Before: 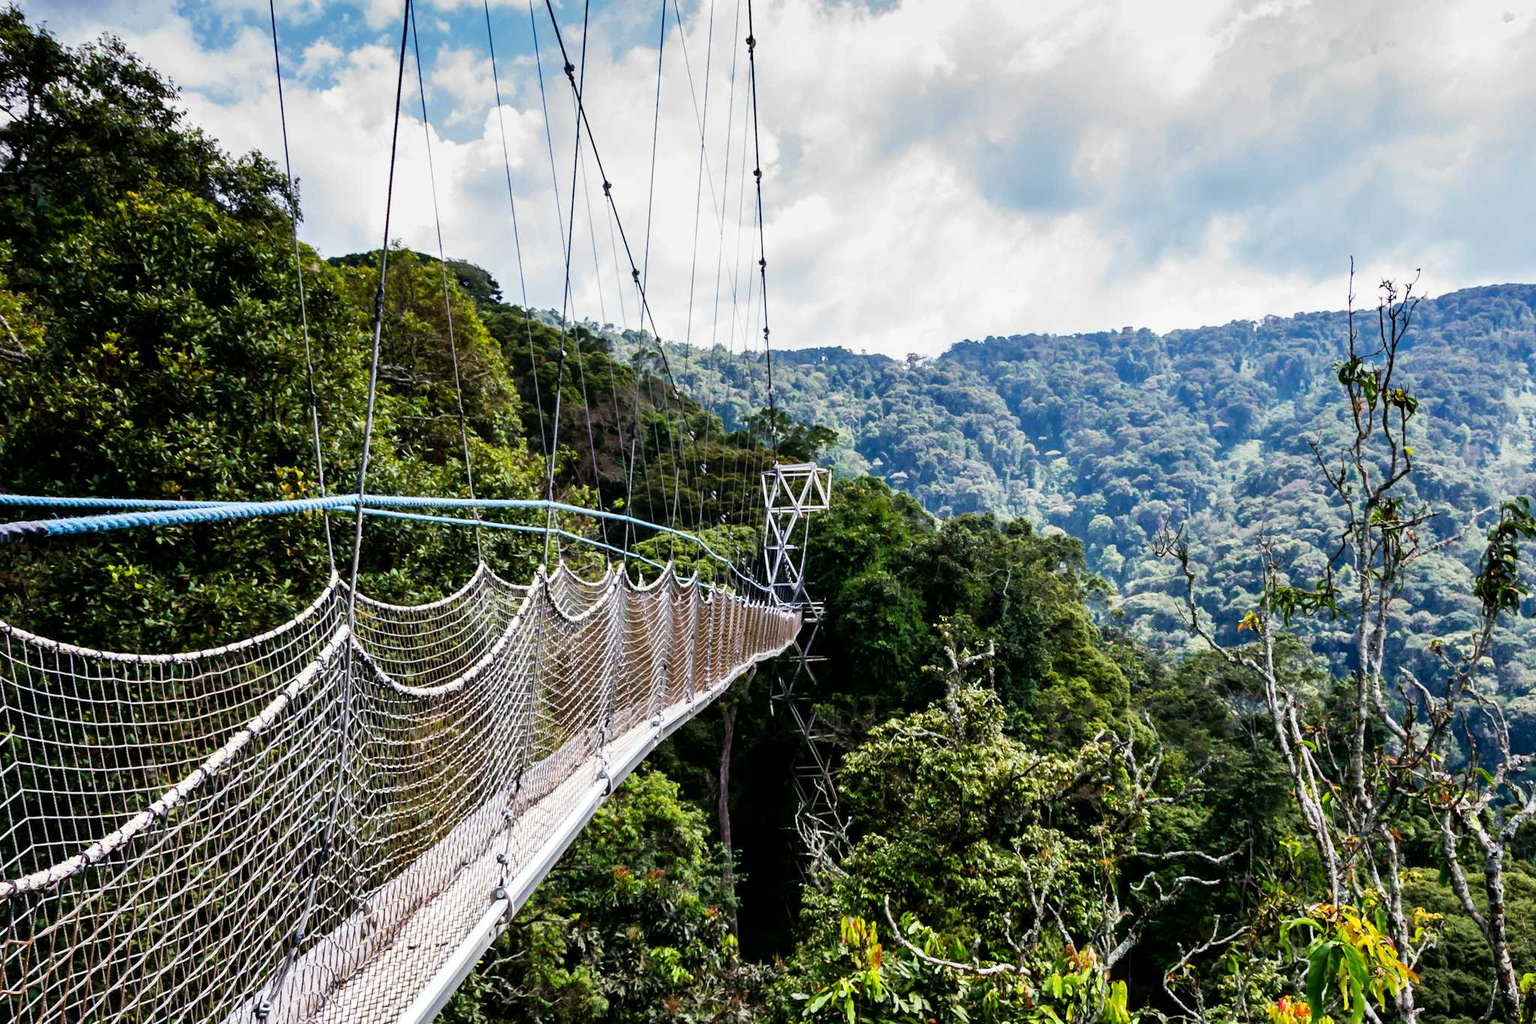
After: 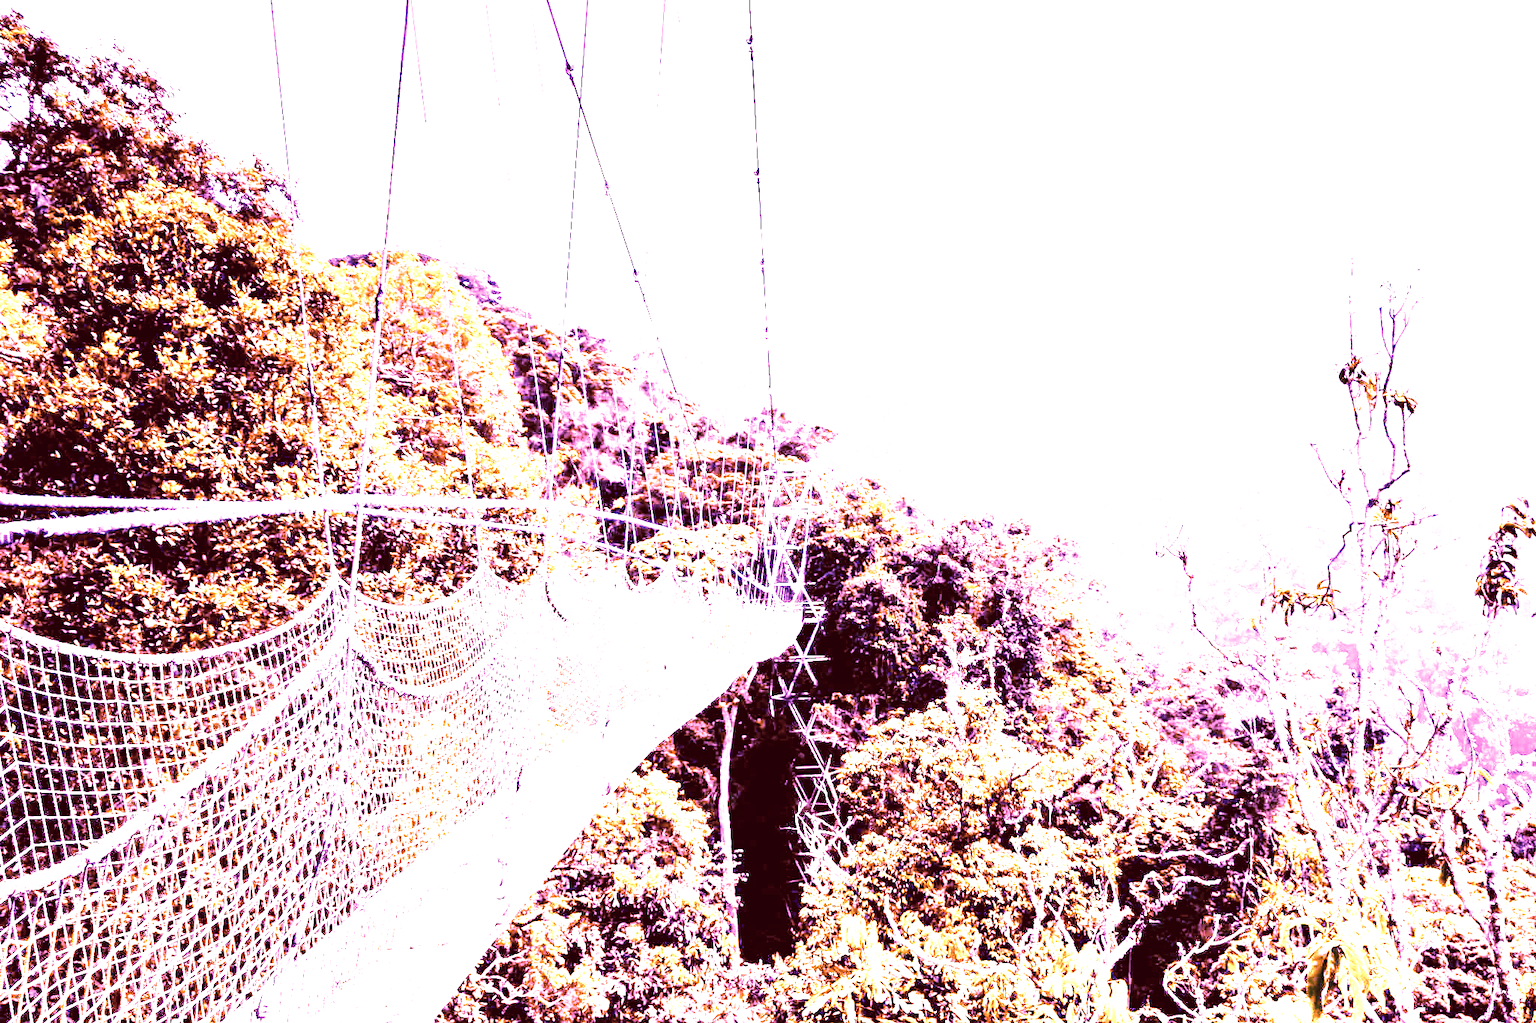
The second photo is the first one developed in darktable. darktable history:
tone curve: curves: ch0 [(0, 0) (0.003, 0.028) (0.011, 0.028) (0.025, 0.026) (0.044, 0.036) (0.069, 0.06) (0.1, 0.101) (0.136, 0.15) (0.177, 0.203) (0.224, 0.271) (0.277, 0.345) (0.335, 0.422) (0.399, 0.515) (0.468, 0.611) (0.543, 0.716) (0.623, 0.826) (0.709, 0.942) (0.801, 0.992) (0.898, 1) (1, 1)], preserve colors none
color correction: saturation 0.57
white balance: red 8, blue 8
color balance: lift [1, 1.011, 0.999, 0.989], gamma [1.109, 1.045, 1.039, 0.955], gain [0.917, 0.936, 0.952, 1.064], contrast 2.32%, contrast fulcrum 19%, output saturation 101%
